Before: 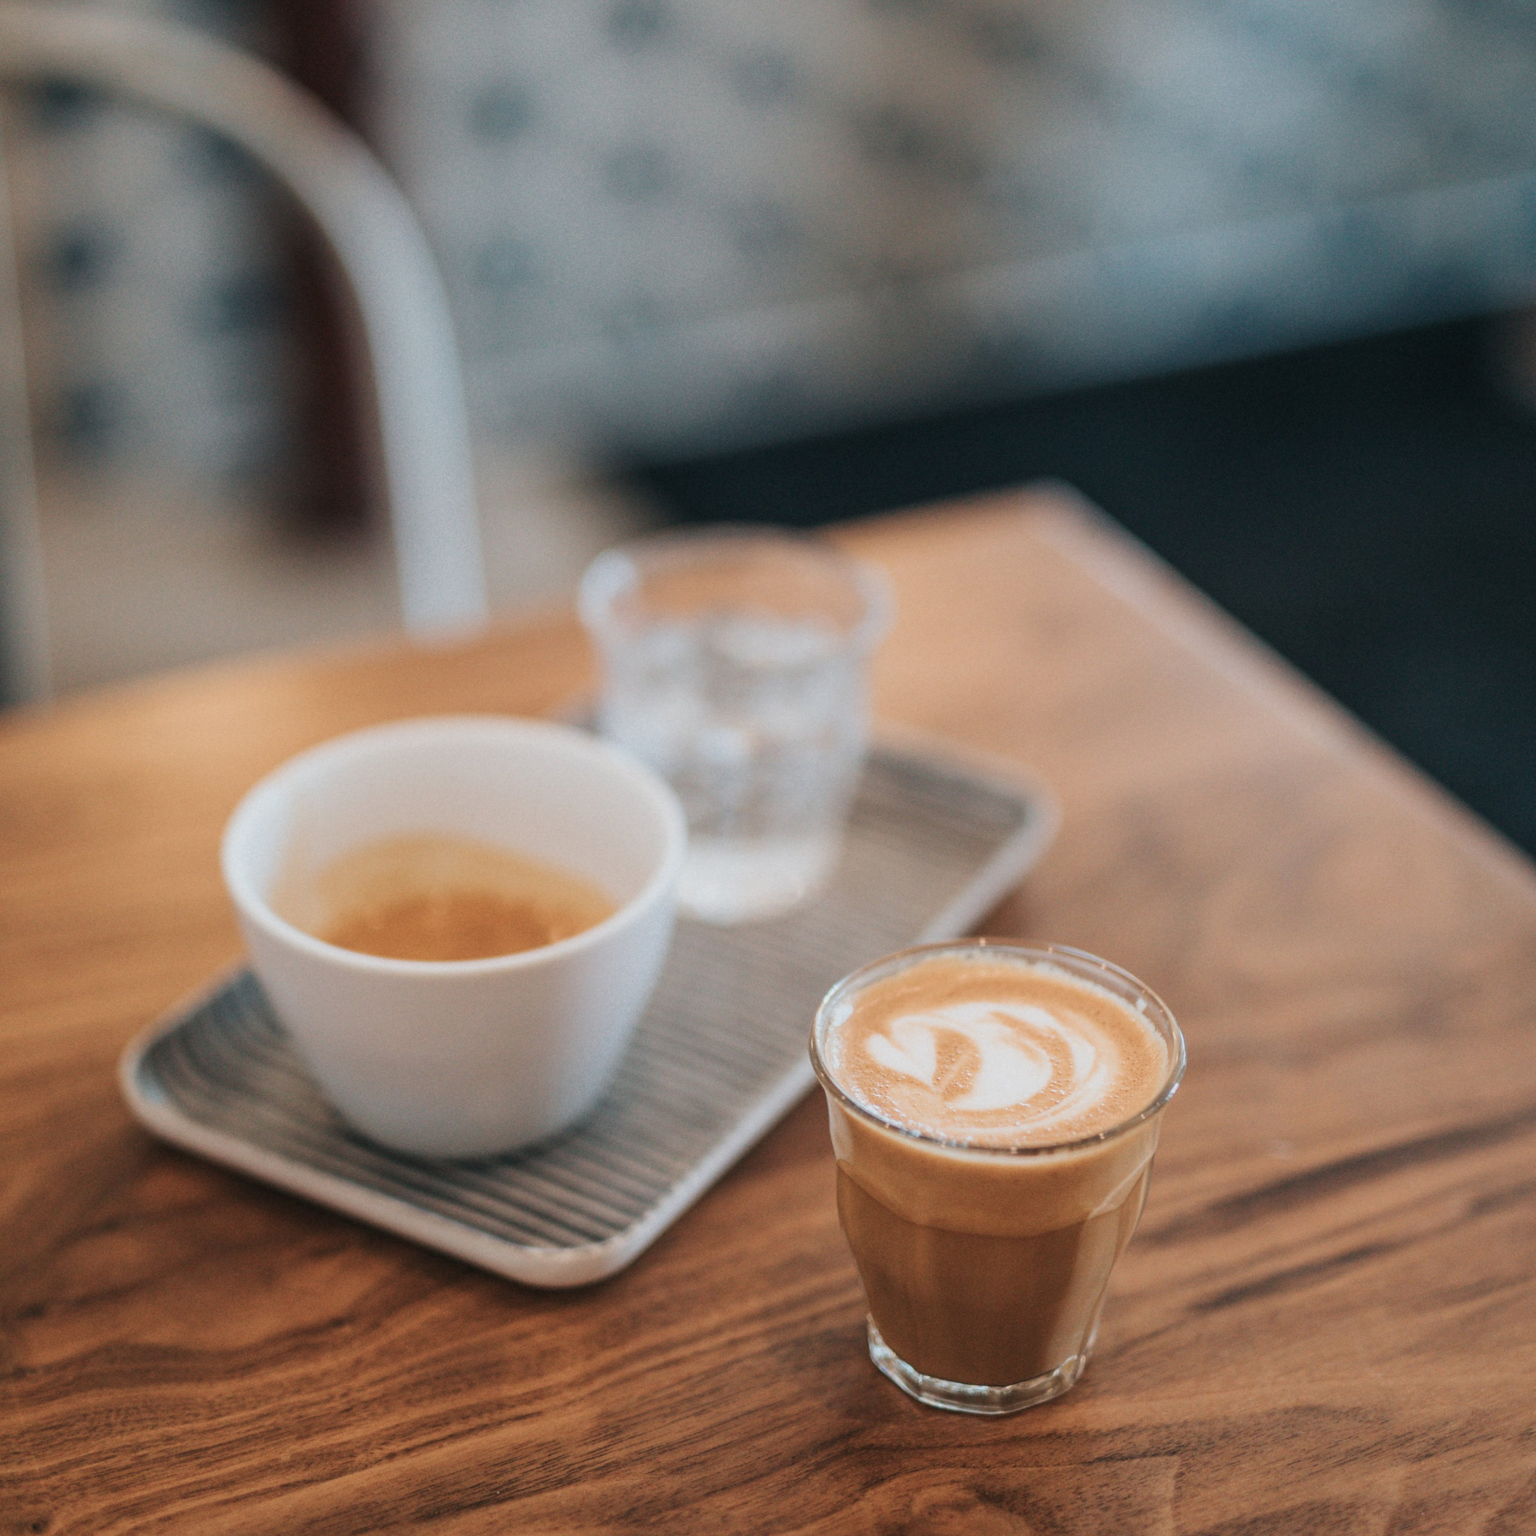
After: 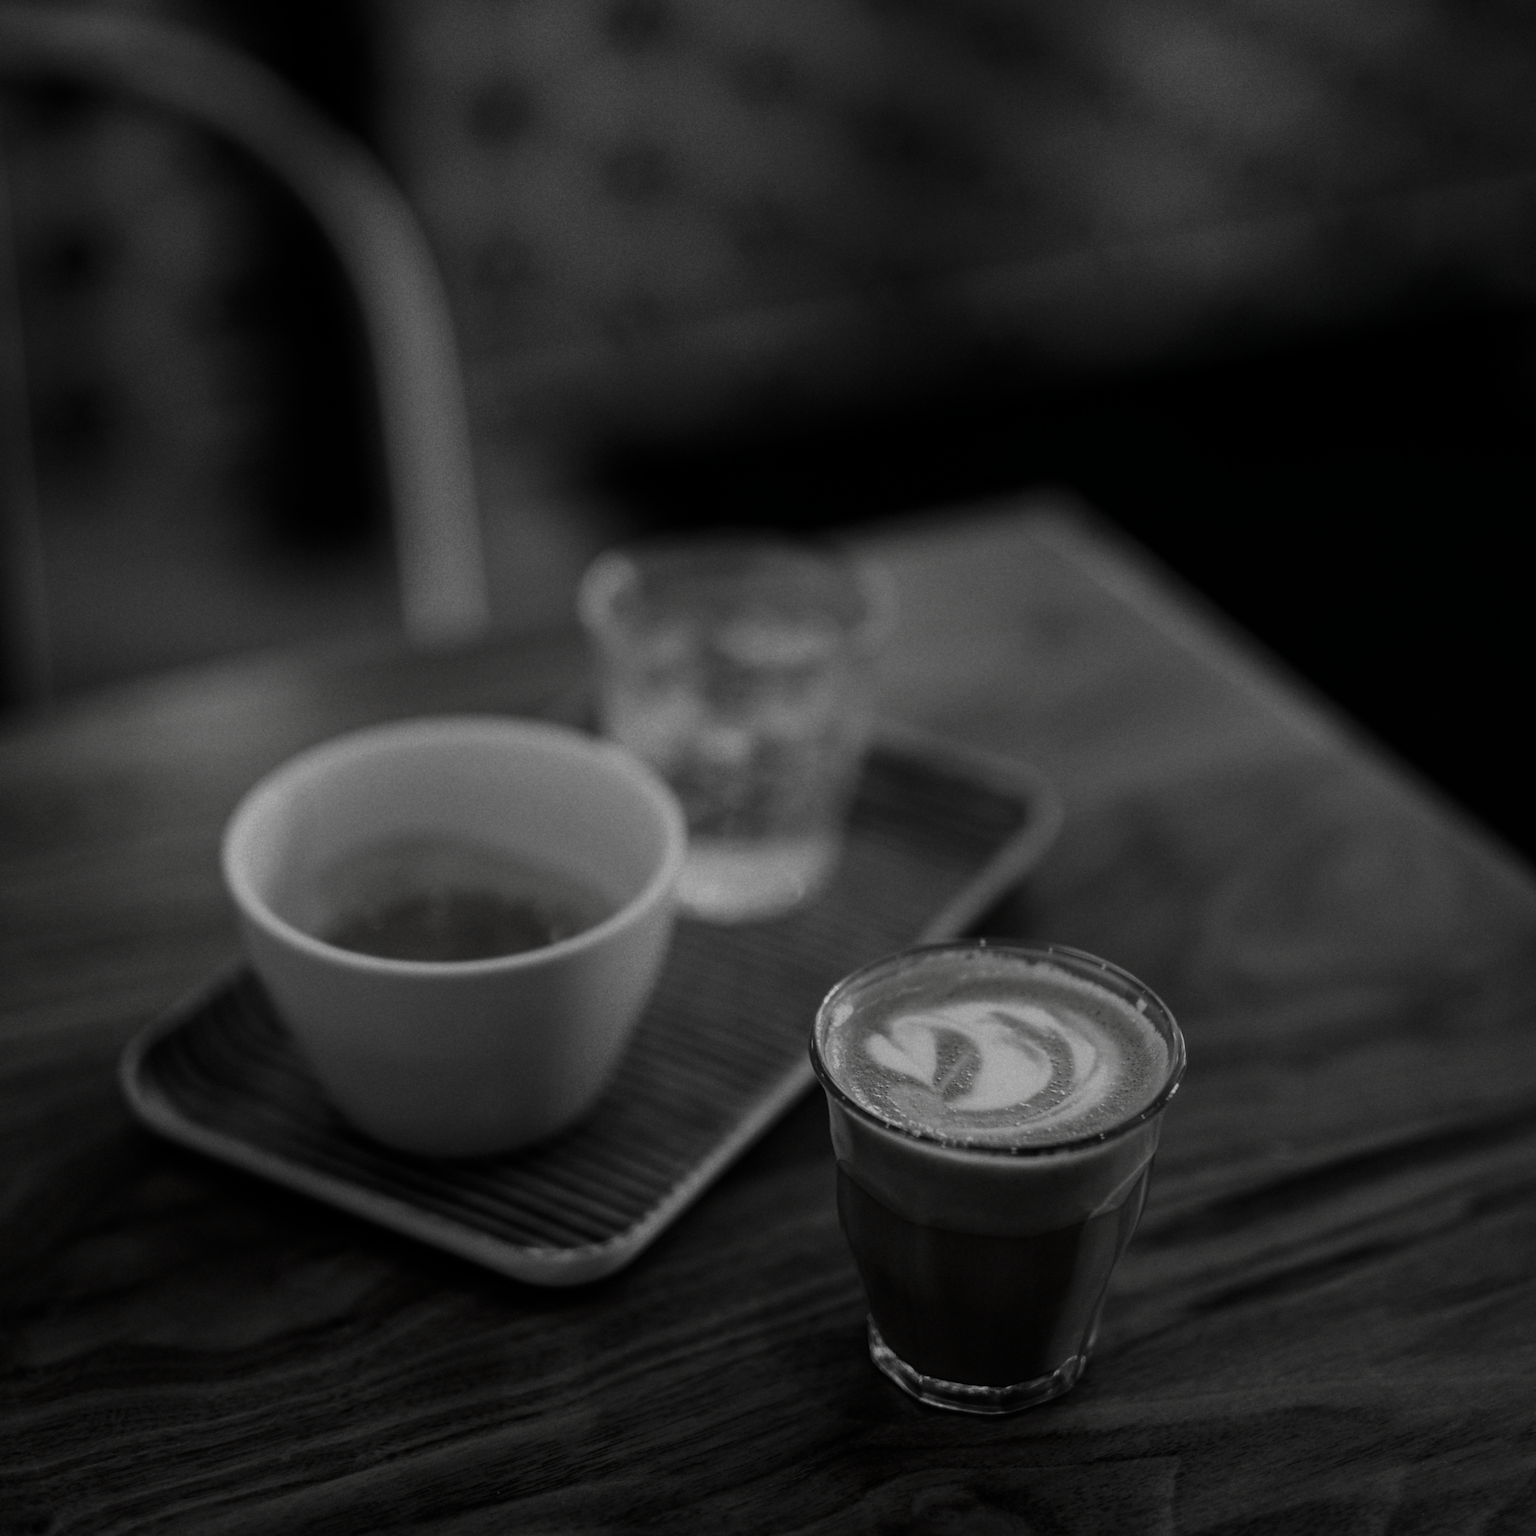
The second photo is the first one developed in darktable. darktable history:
contrast brightness saturation: contrast 0.023, brightness -0.99, saturation -0.986
